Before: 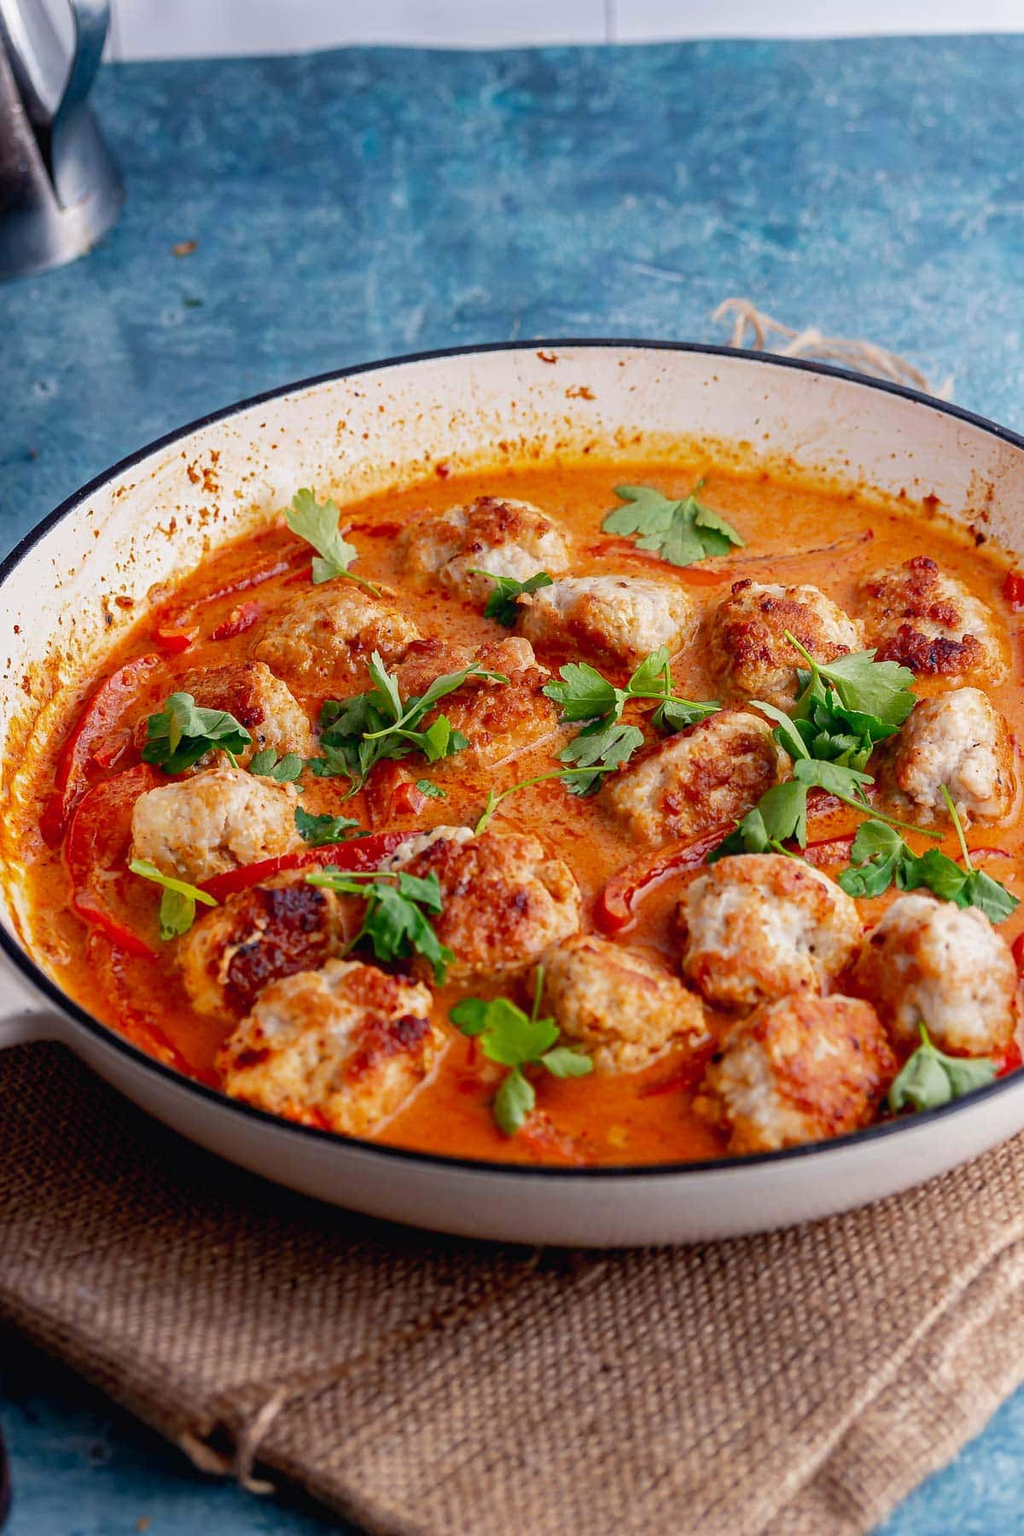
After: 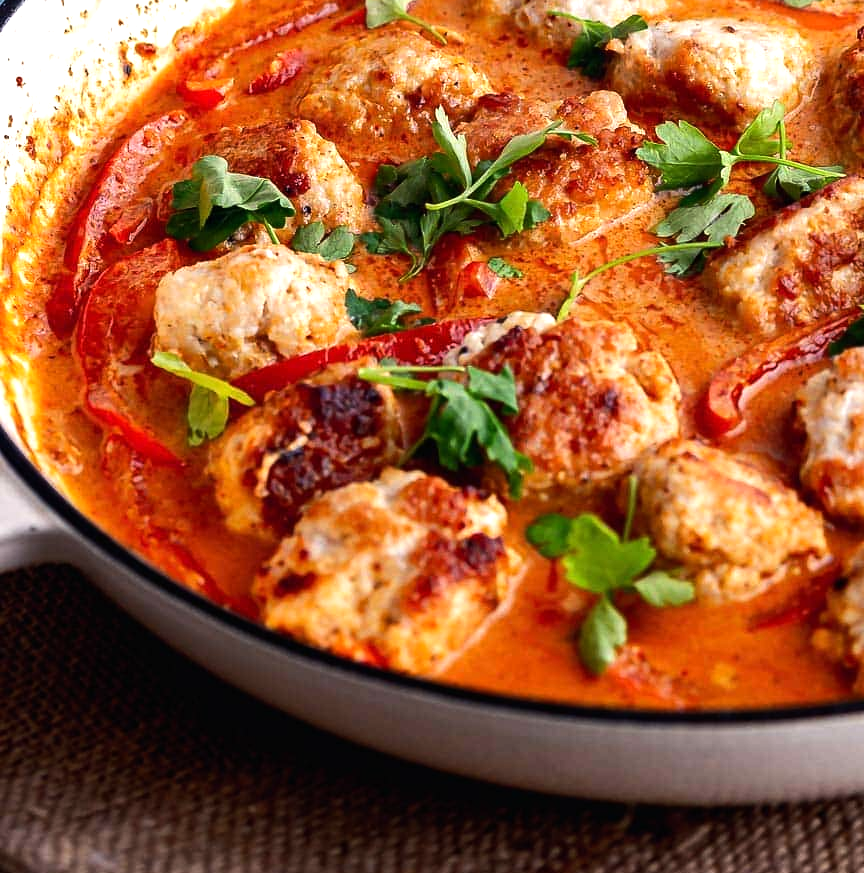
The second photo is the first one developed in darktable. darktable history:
crop: top 36.498%, right 27.964%, bottom 14.995%
tone equalizer: -8 EV -0.75 EV, -7 EV -0.7 EV, -6 EV -0.6 EV, -5 EV -0.4 EV, -3 EV 0.4 EV, -2 EV 0.6 EV, -1 EV 0.7 EV, +0 EV 0.75 EV, edges refinement/feathering 500, mask exposure compensation -1.57 EV, preserve details no
